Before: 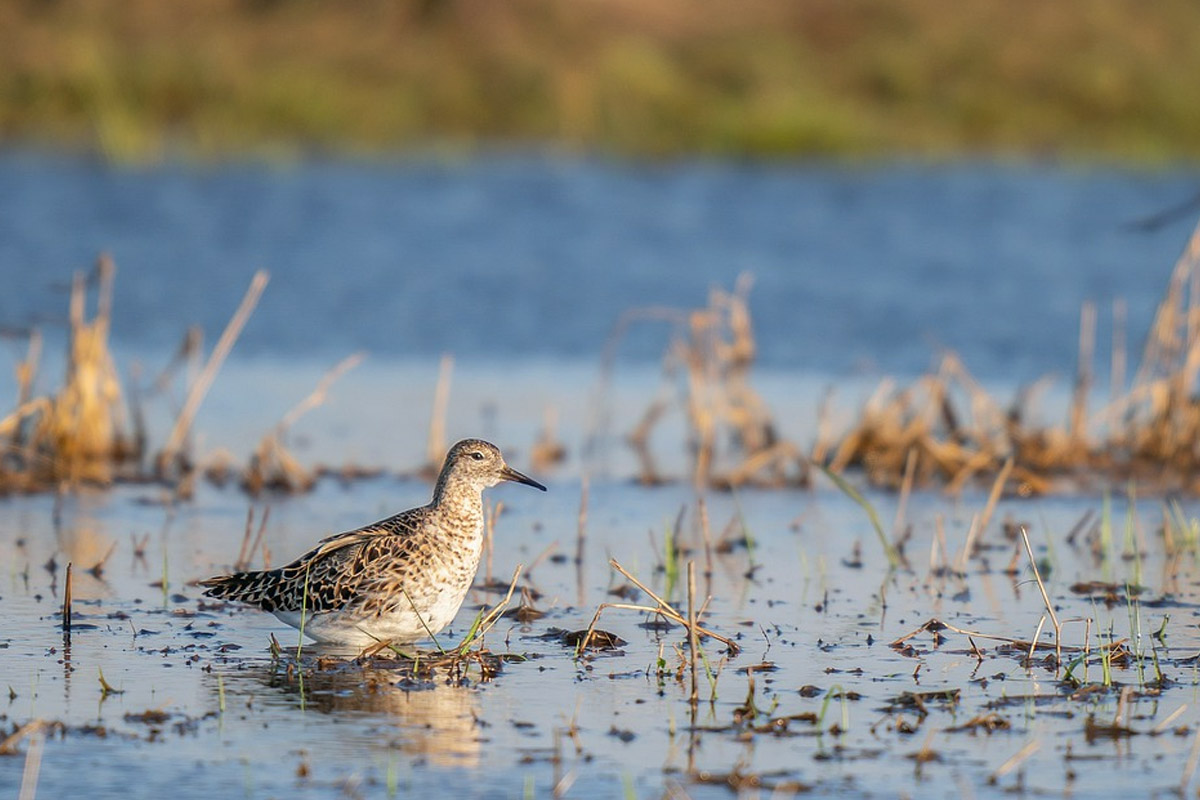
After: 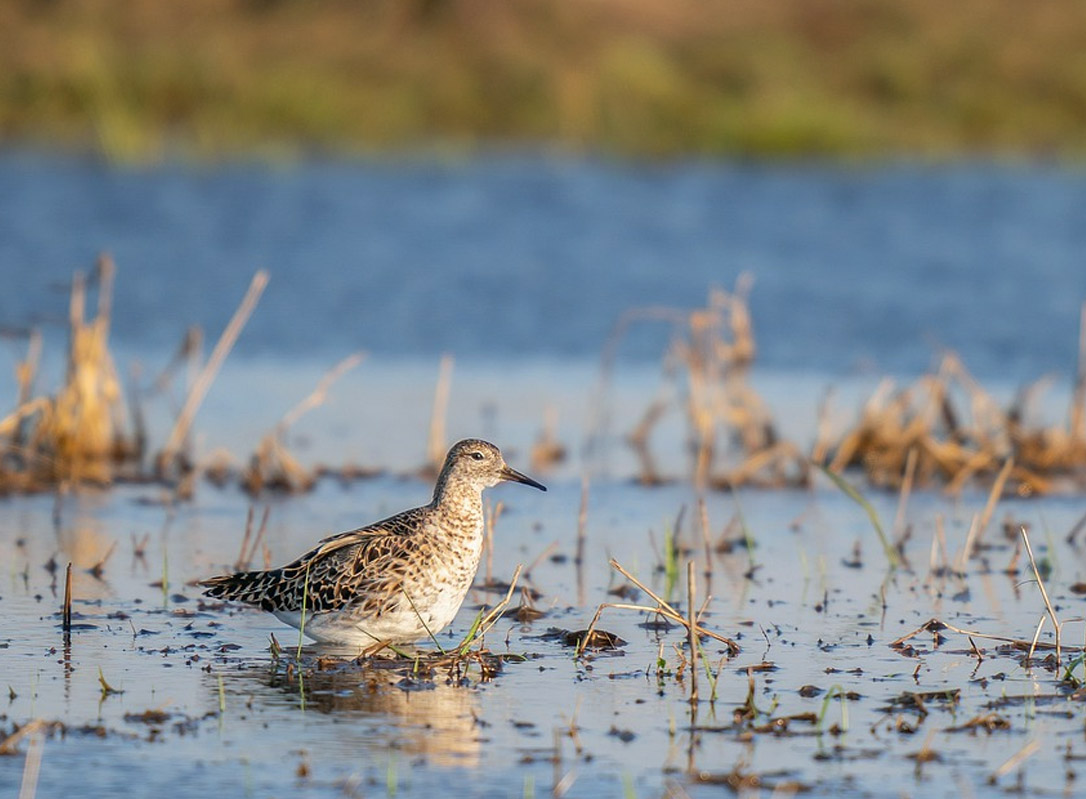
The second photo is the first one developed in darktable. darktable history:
crop: right 9.494%, bottom 0.046%
